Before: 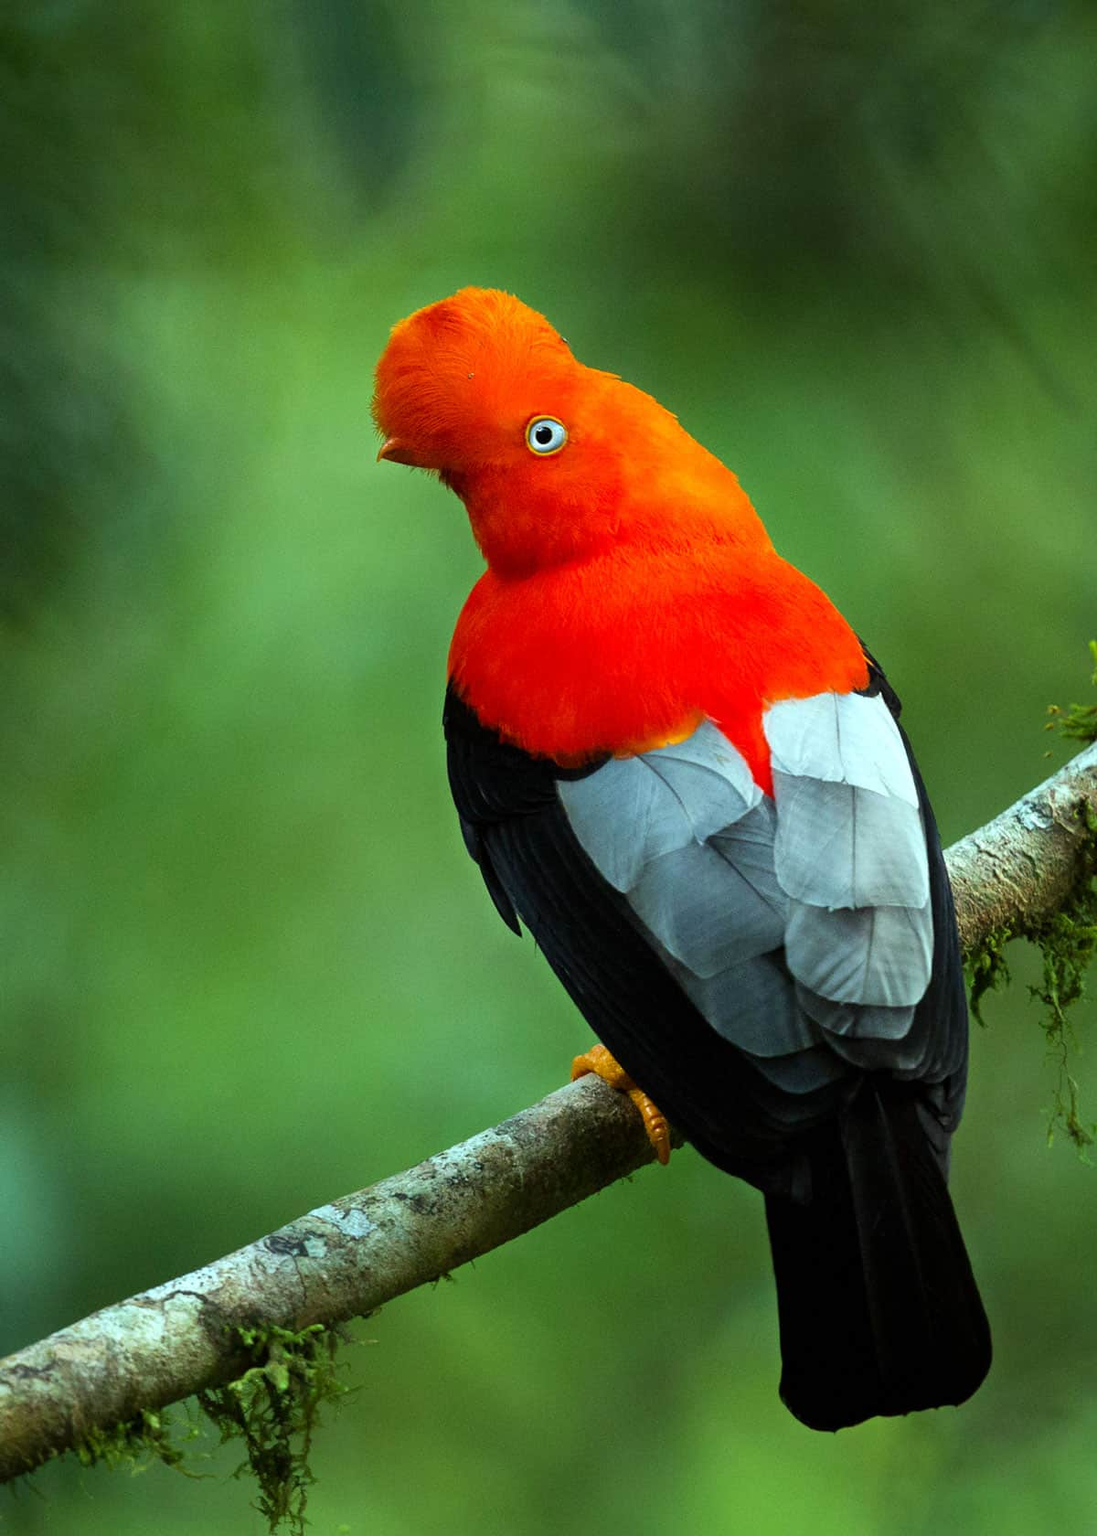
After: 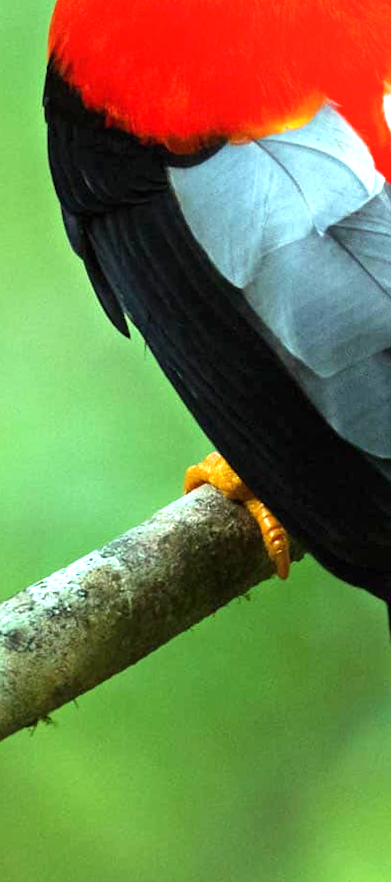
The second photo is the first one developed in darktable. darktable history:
exposure: black level correction 0, exposure 1.1 EV, compensate highlight preservation false
shadows and highlights: radius 93.07, shadows -14.46, white point adjustment 0.23, highlights 31.48, compress 48.23%, highlights color adjustment 52.79%, soften with gaussian
white balance: emerald 1
crop: left 40.878%, top 39.176%, right 25.993%, bottom 3.081%
rotate and perspective: rotation -0.013°, lens shift (vertical) -0.027, lens shift (horizontal) 0.178, crop left 0.016, crop right 0.989, crop top 0.082, crop bottom 0.918
